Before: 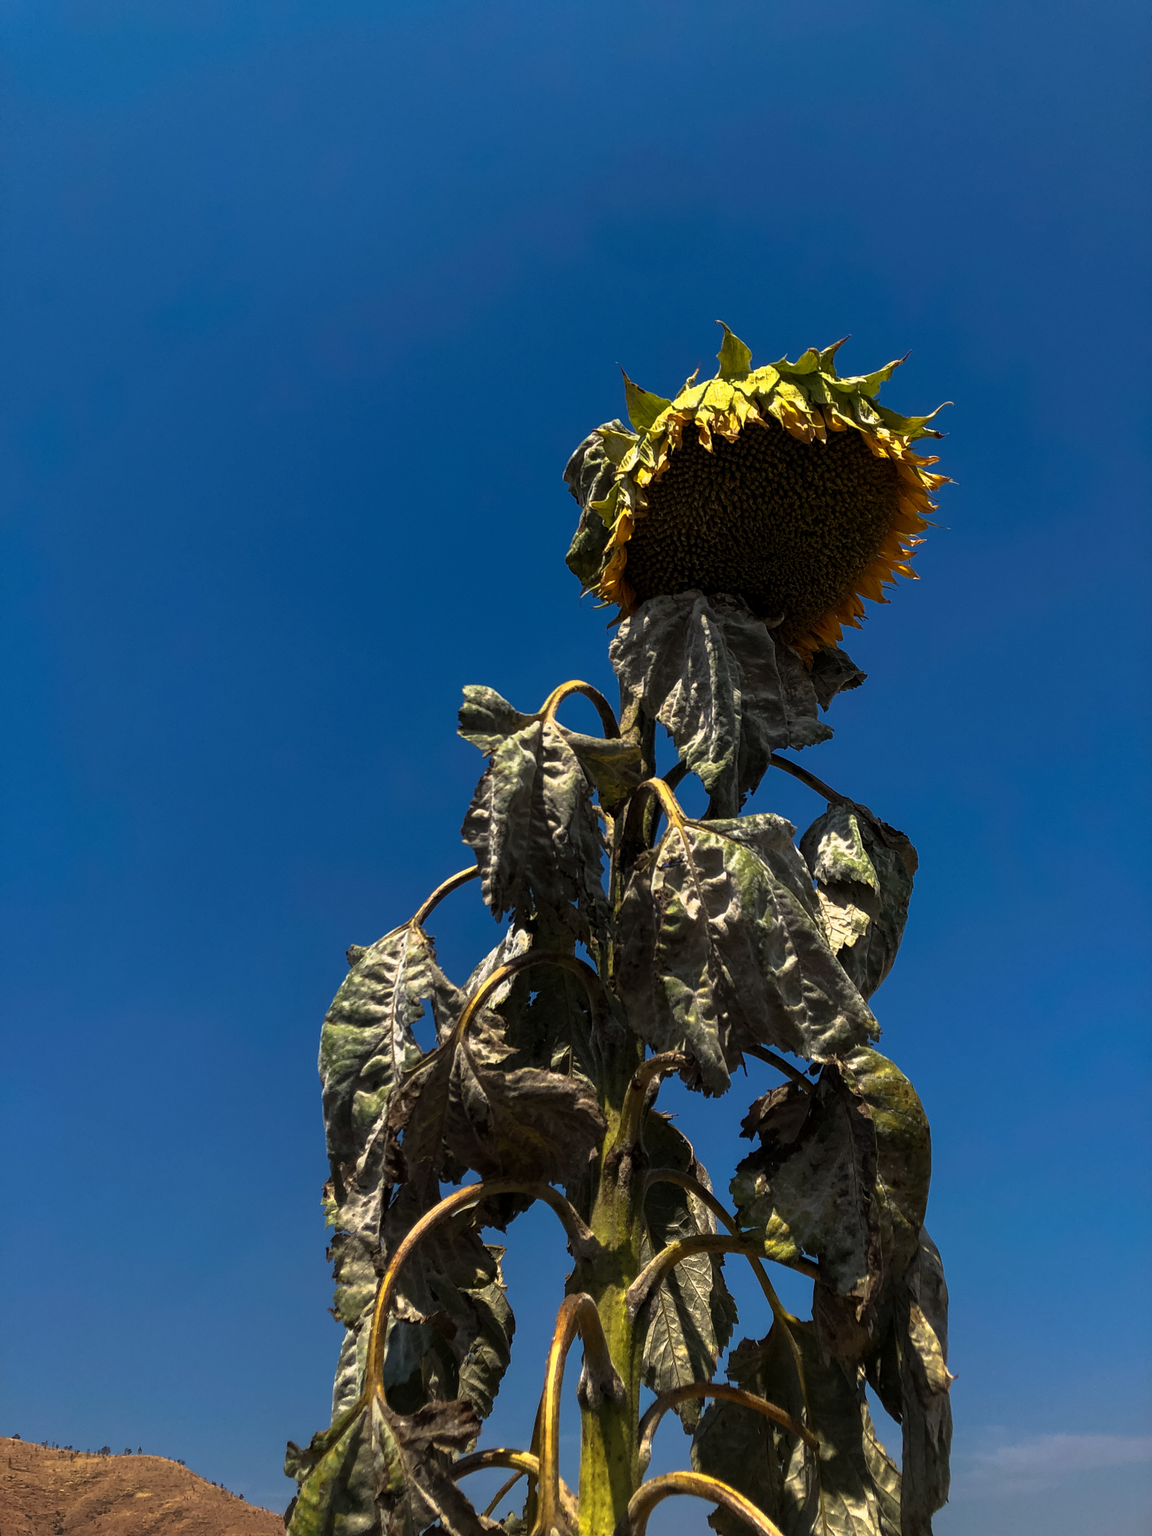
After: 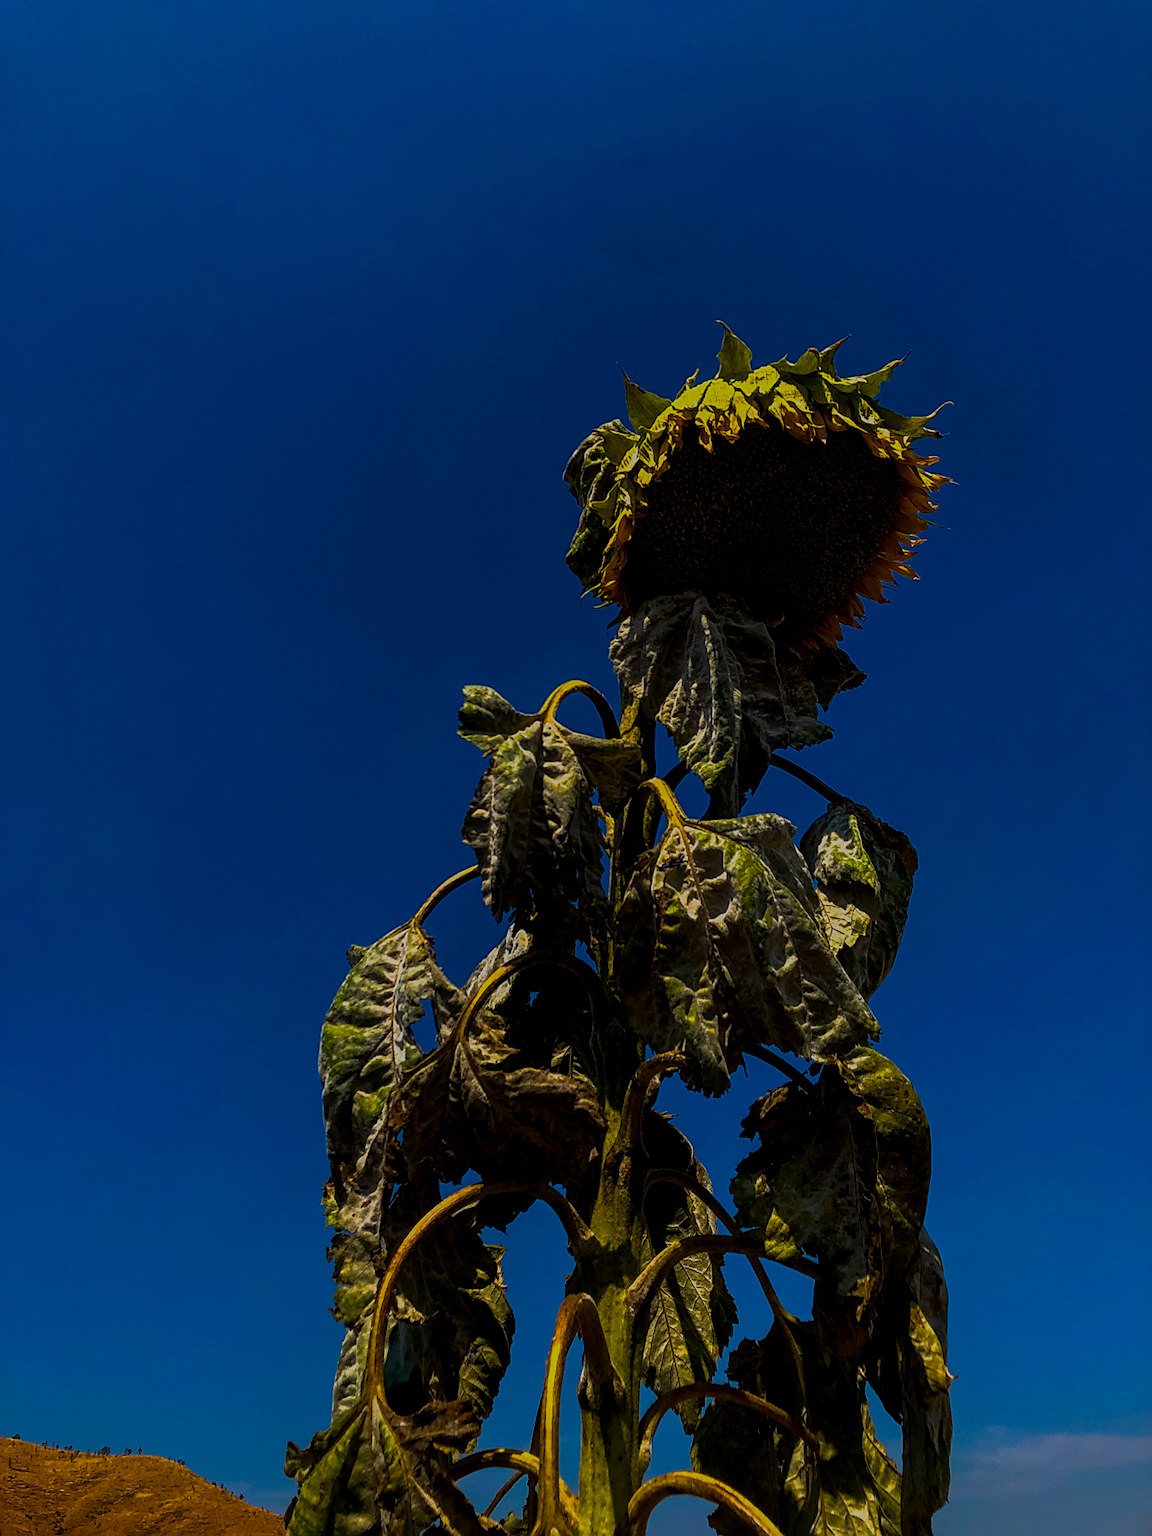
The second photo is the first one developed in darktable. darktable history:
sharpen: on, module defaults
local contrast: detail 130%
exposure: exposure -1.423 EV, compensate highlight preservation false
color balance rgb: linear chroma grading › shadows 10.679%, linear chroma grading › highlights 9.509%, linear chroma grading › global chroma 14.996%, linear chroma grading › mid-tones 14.591%, perceptual saturation grading › global saturation 20%, perceptual saturation grading › highlights -14.4%, perceptual saturation grading › shadows 49.25%
color zones: curves: ch0 [(0, 0.5) (0.125, 0.4) (0.25, 0.5) (0.375, 0.4) (0.5, 0.4) (0.625, 0.35) (0.75, 0.35) (0.875, 0.5)]; ch1 [(0, 0.35) (0.125, 0.45) (0.25, 0.35) (0.375, 0.35) (0.5, 0.35) (0.625, 0.35) (0.75, 0.45) (0.875, 0.35)]; ch2 [(0, 0.6) (0.125, 0.5) (0.25, 0.5) (0.375, 0.6) (0.5, 0.6) (0.625, 0.5) (0.75, 0.5) (0.875, 0.5)], mix -136.37%
